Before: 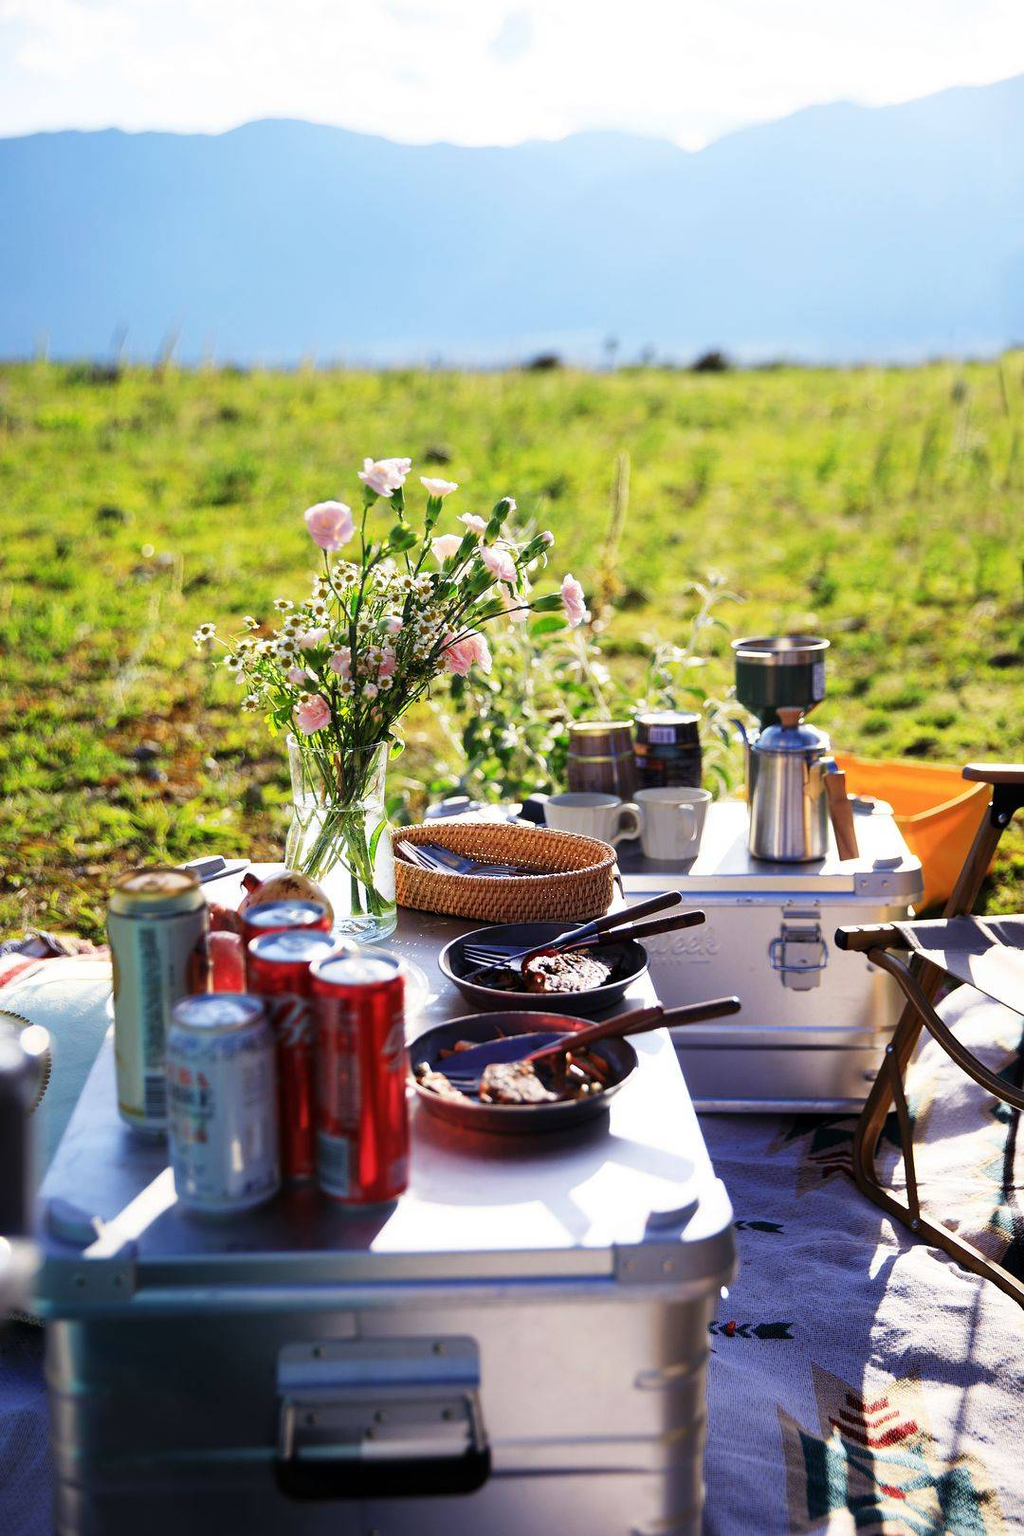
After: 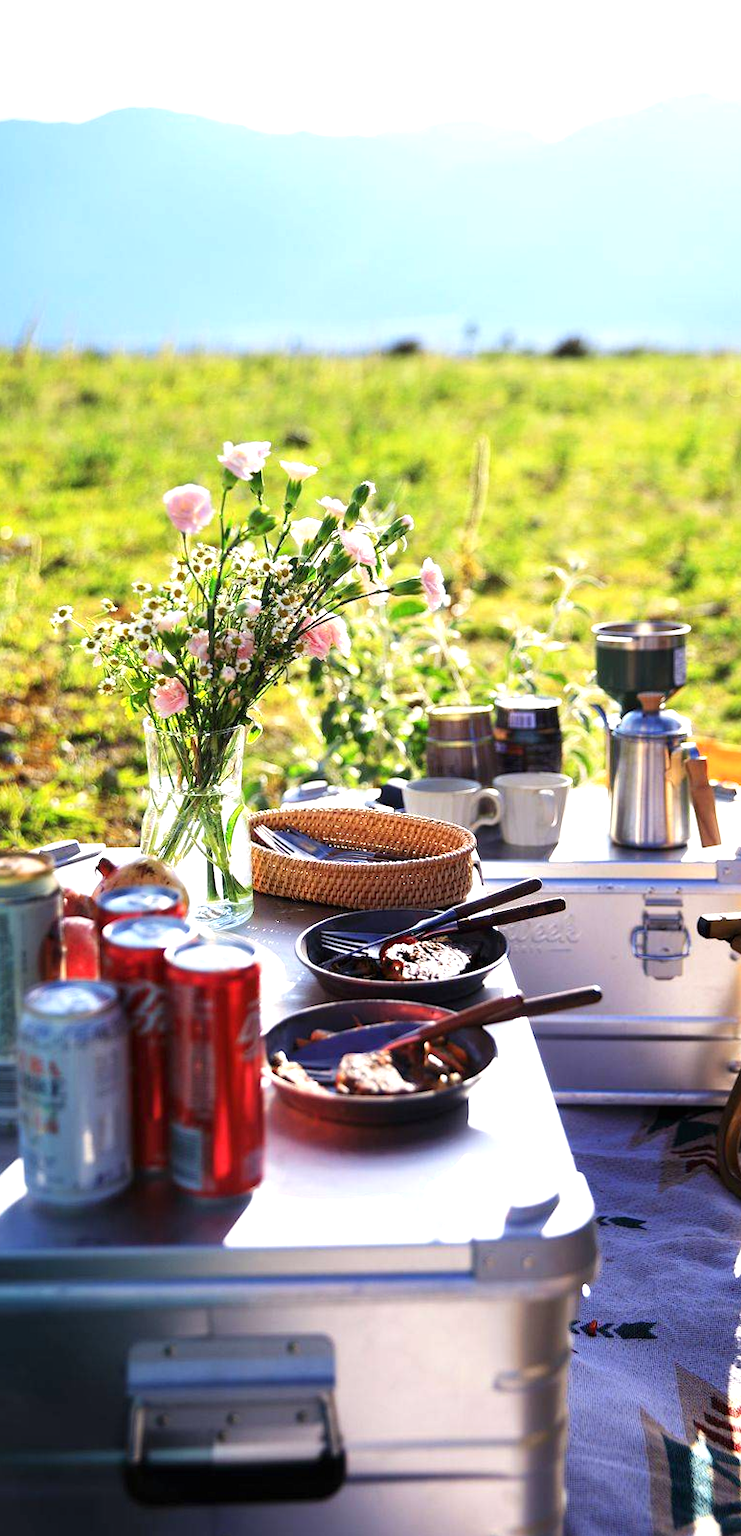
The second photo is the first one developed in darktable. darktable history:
exposure: black level correction 0, exposure 0.5 EV, compensate highlight preservation false
tone equalizer: on, module defaults
rotate and perspective: rotation 0.226°, lens shift (vertical) -0.042, crop left 0.023, crop right 0.982, crop top 0.006, crop bottom 0.994
crop: left 13.443%, right 13.31%
